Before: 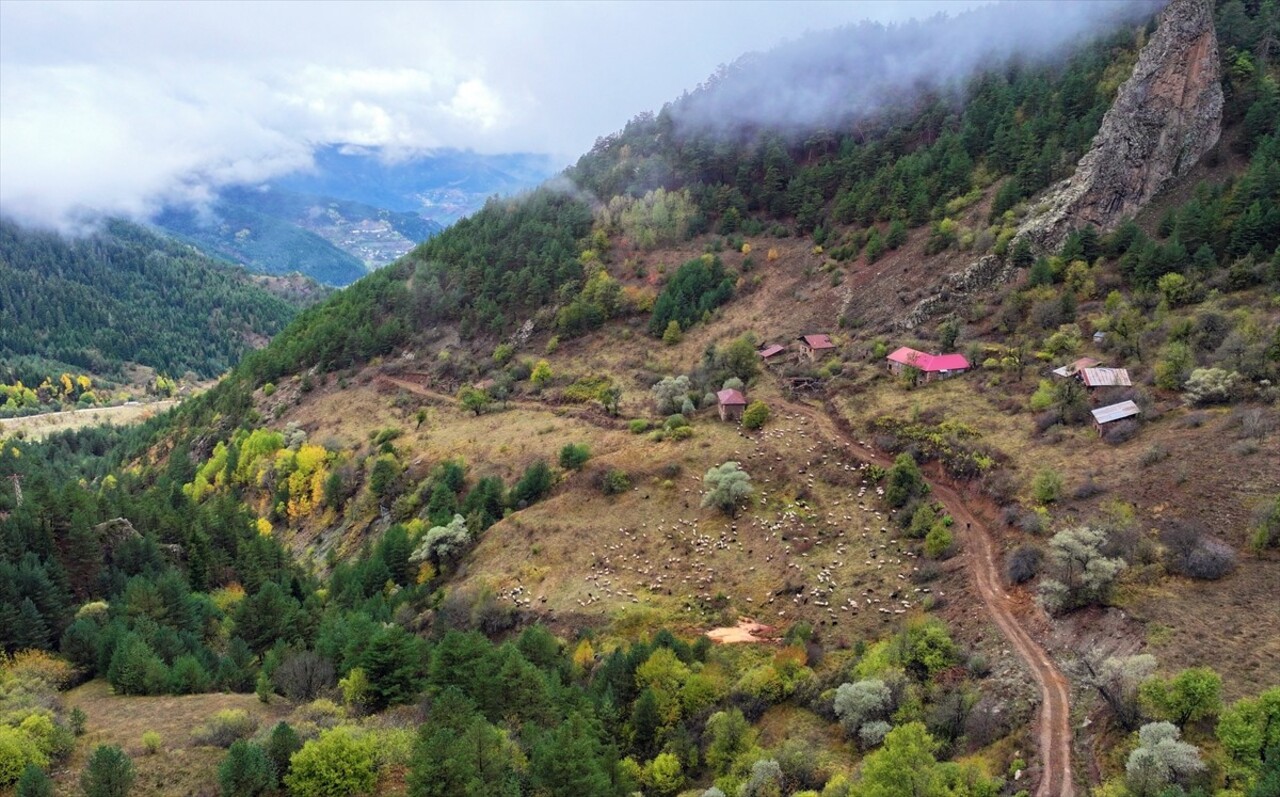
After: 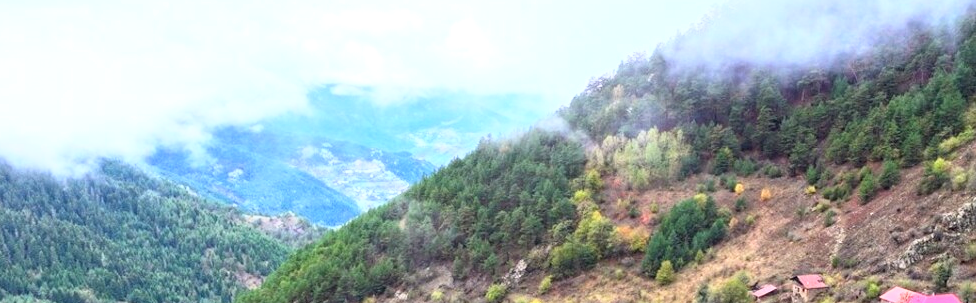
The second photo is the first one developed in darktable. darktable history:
base curve: curves: ch0 [(0, 0) (0.557, 0.834) (1, 1)]
crop: left 0.579%, top 7.627%, right 23.167%, bottom 54.275%
exposure: black level correction 0.001, exposure 0.5 EV, compensate exposure bias true, compensate highlight preservation false
